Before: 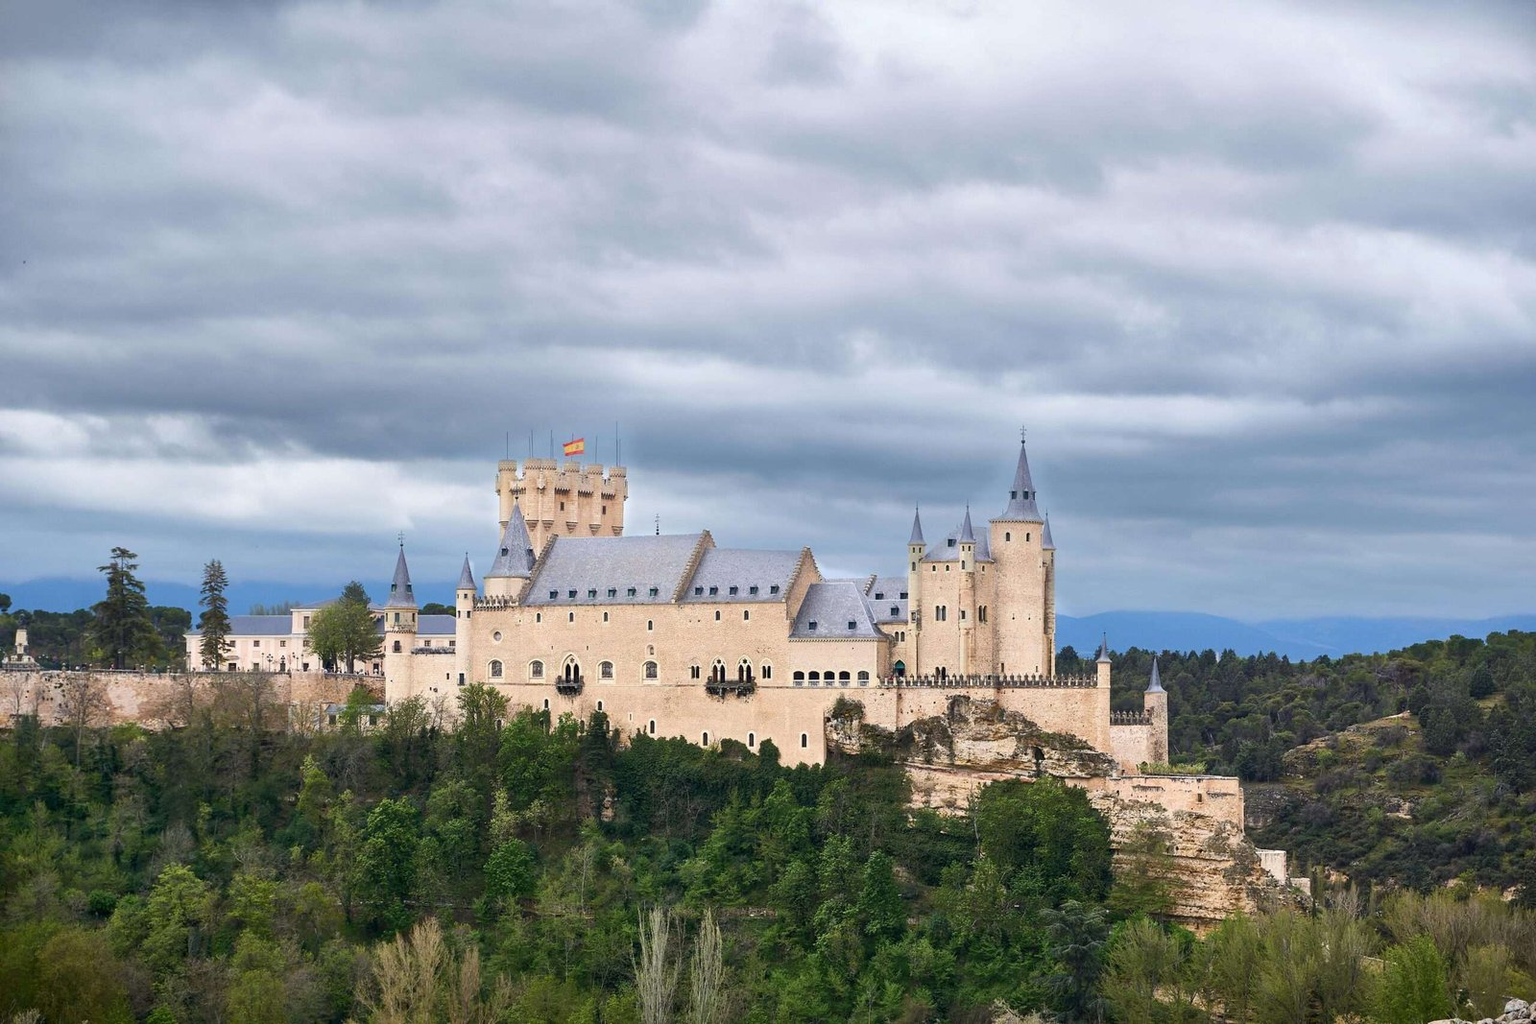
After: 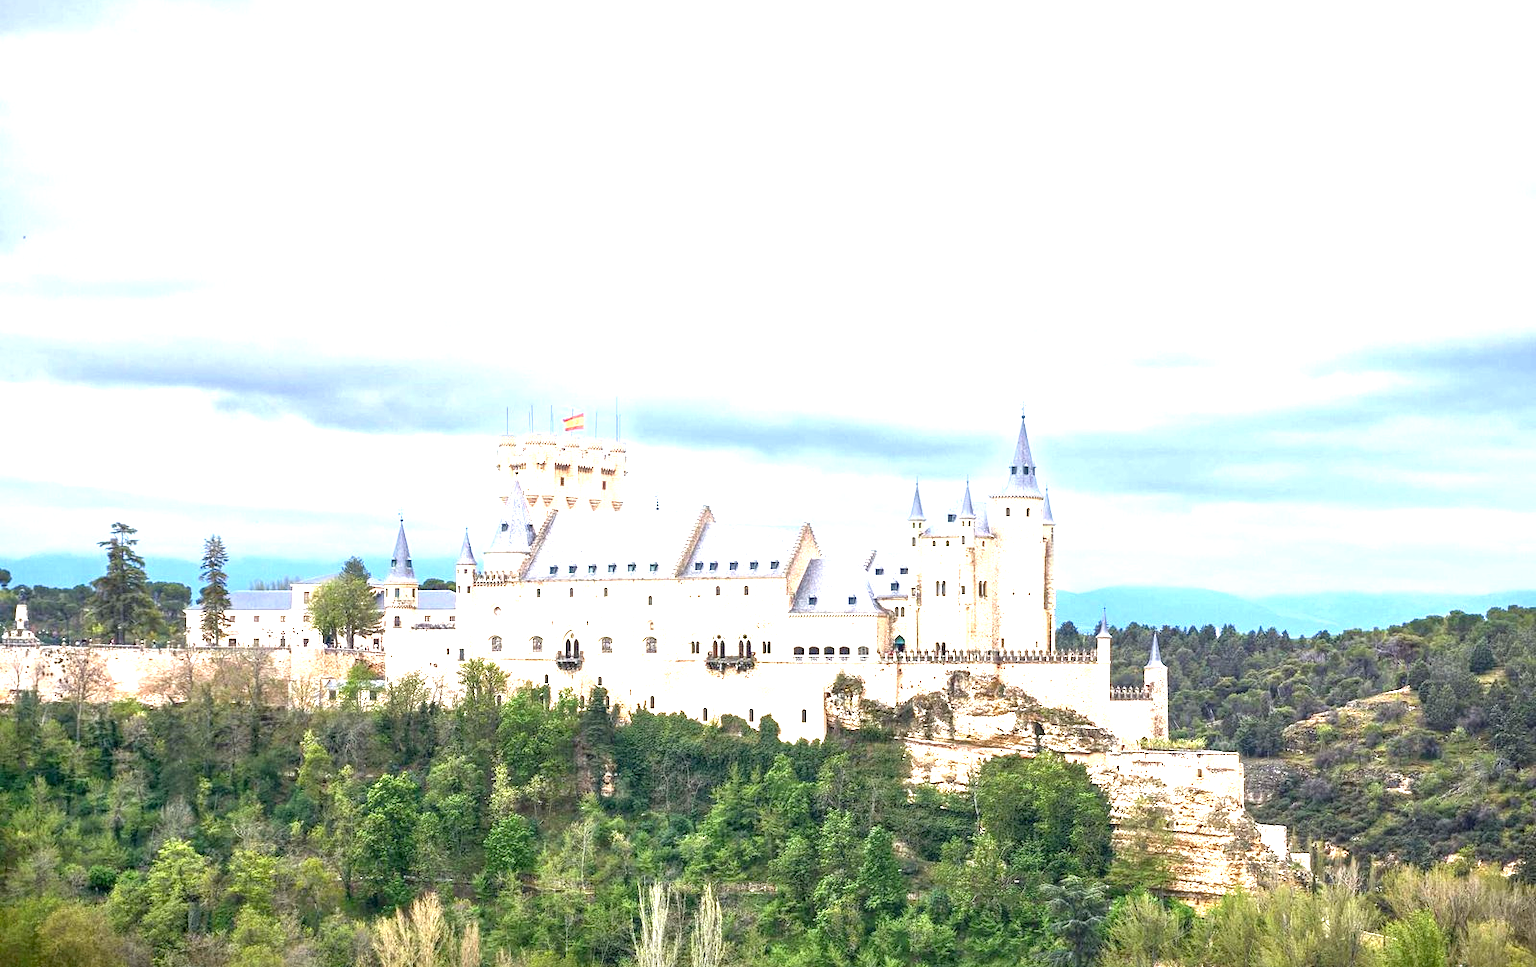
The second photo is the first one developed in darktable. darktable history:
crop and rotate: top 2.479%, bottom 3.018%
exposure: black level correction 0.001, exposure 1.646 EV, compensate exposure bias true, compensate highlight preservation false
local contrast: on, module defaults
